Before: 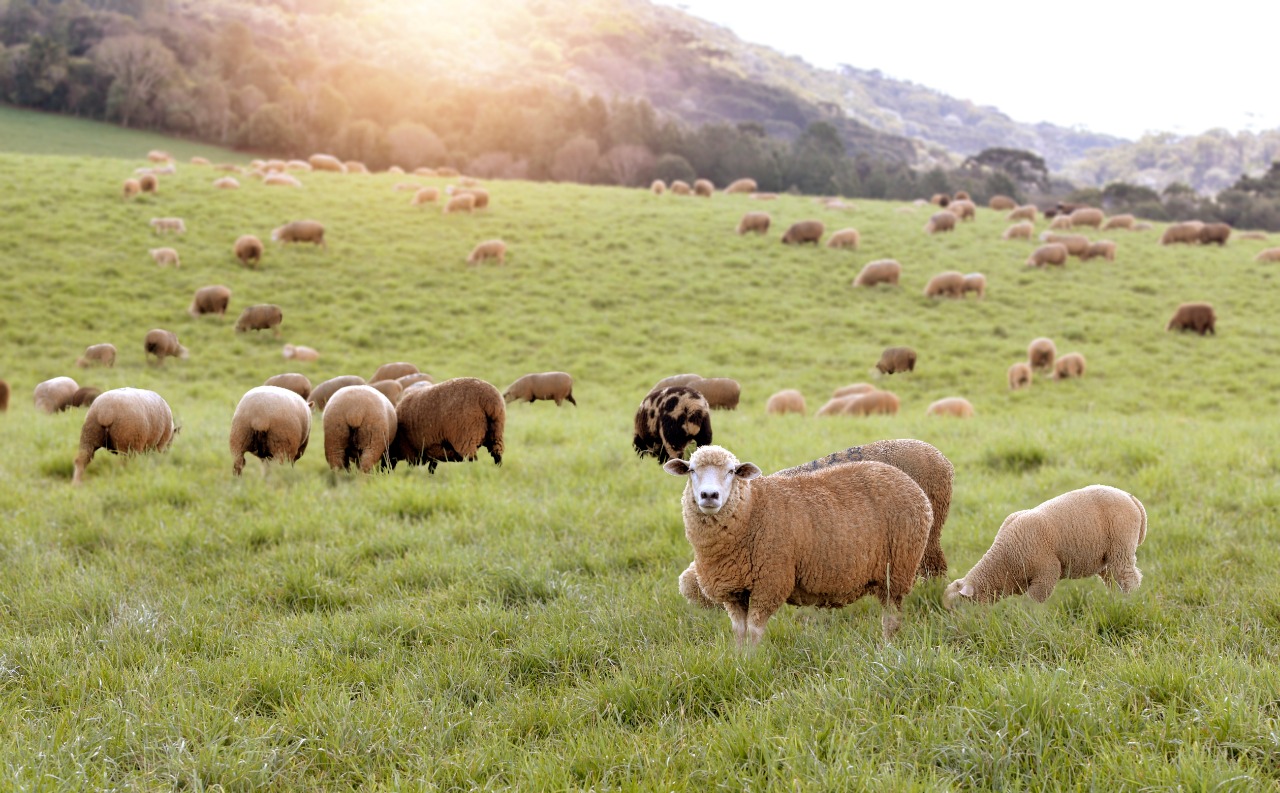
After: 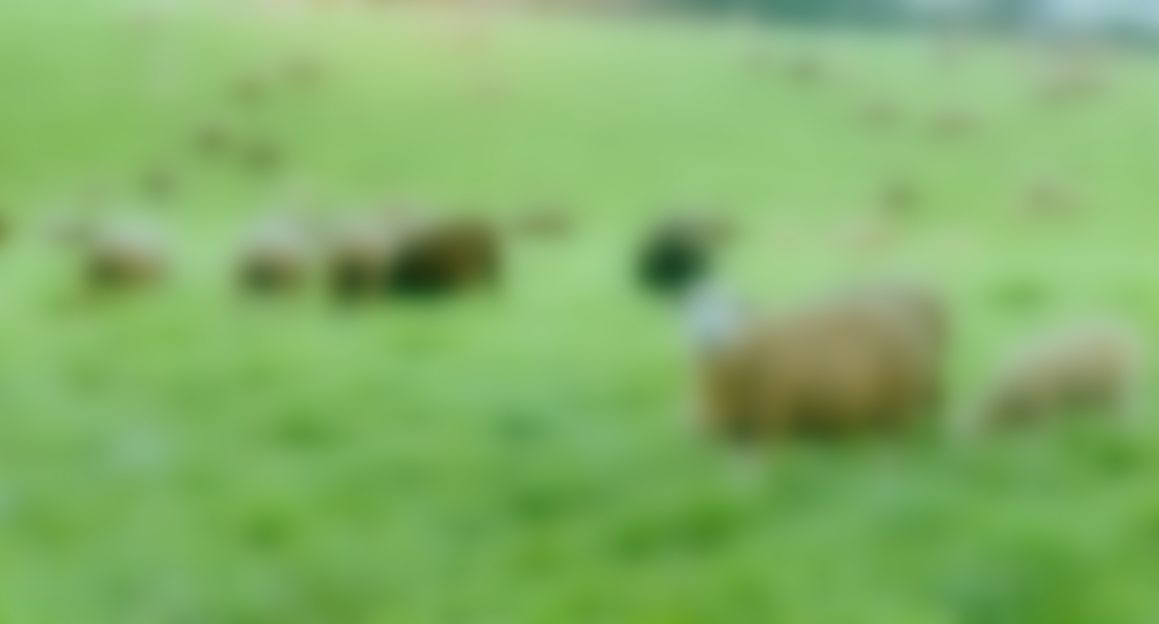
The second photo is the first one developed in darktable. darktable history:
tone equalizer: -8 EV -0.75 EV, -7 EV -0.7 EV, -6 EV -0.6 EV, -5 EV -0.4 EV, -3 EV 0.4 EV, -2 EV 0.6 EV, -1 EV 0.7 EV, +0 EV 0.75 EV, edges refinement/feathering 500, mask exposure compensation -1.57 EV, preserve details no
crop: top 20.916%, right 9.437%, bottom 0.316%
filmic rgb: black relative exposure -7.65 EV, white relative exposure 4.56 EV, hardness 3.61
color balance rgb: shadows lift › chroma 11.71%, shadows lift › hue 133.46°, power › chroma 2.15%, power › hue 166.83°, highlights gain › chroma 4%, highlights gain › hue 200.2°, perceptual saturation grading › global saturation 18.05%
lowpass: radius 16, unbound 0
